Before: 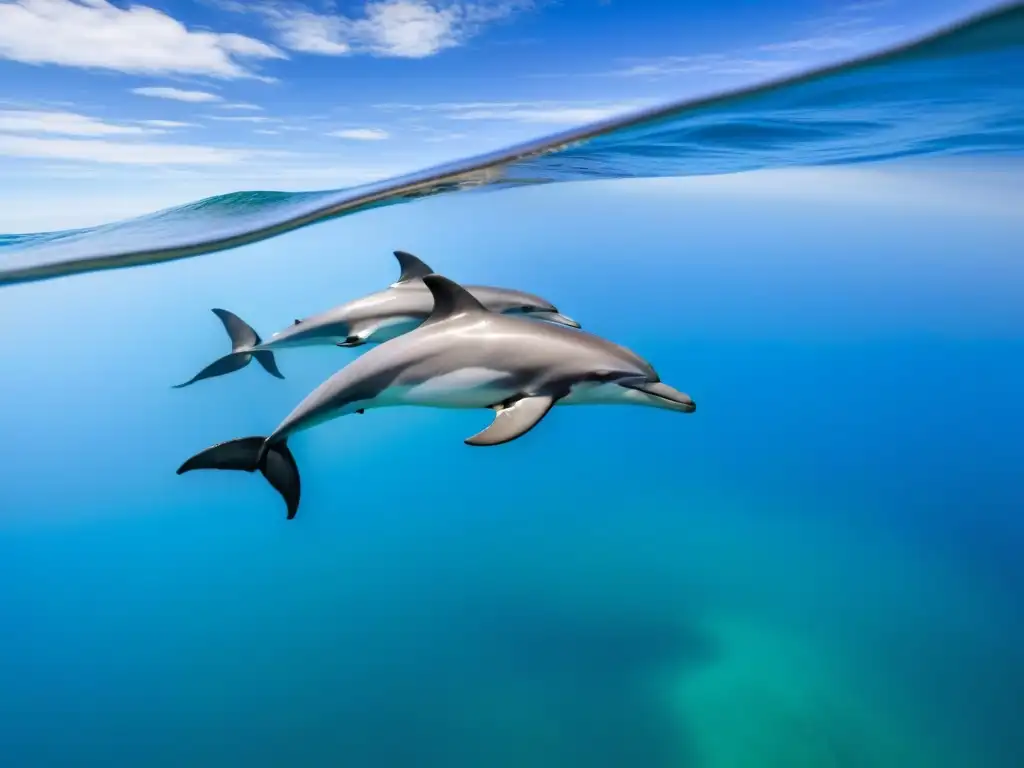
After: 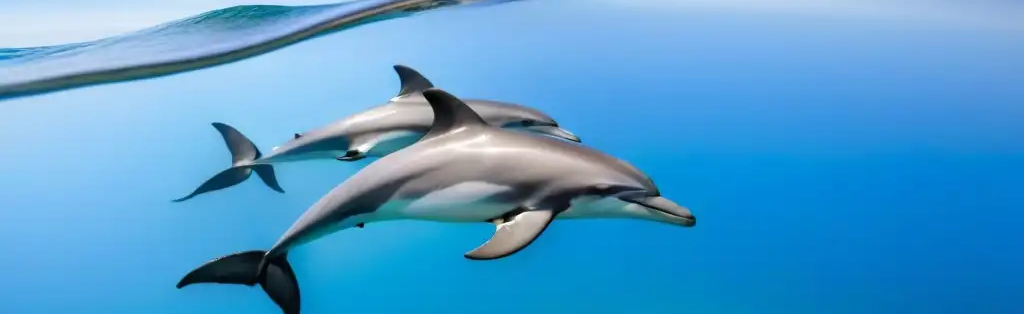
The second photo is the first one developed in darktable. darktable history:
crop and rotate: top 24.226%, bottom 34.824%
